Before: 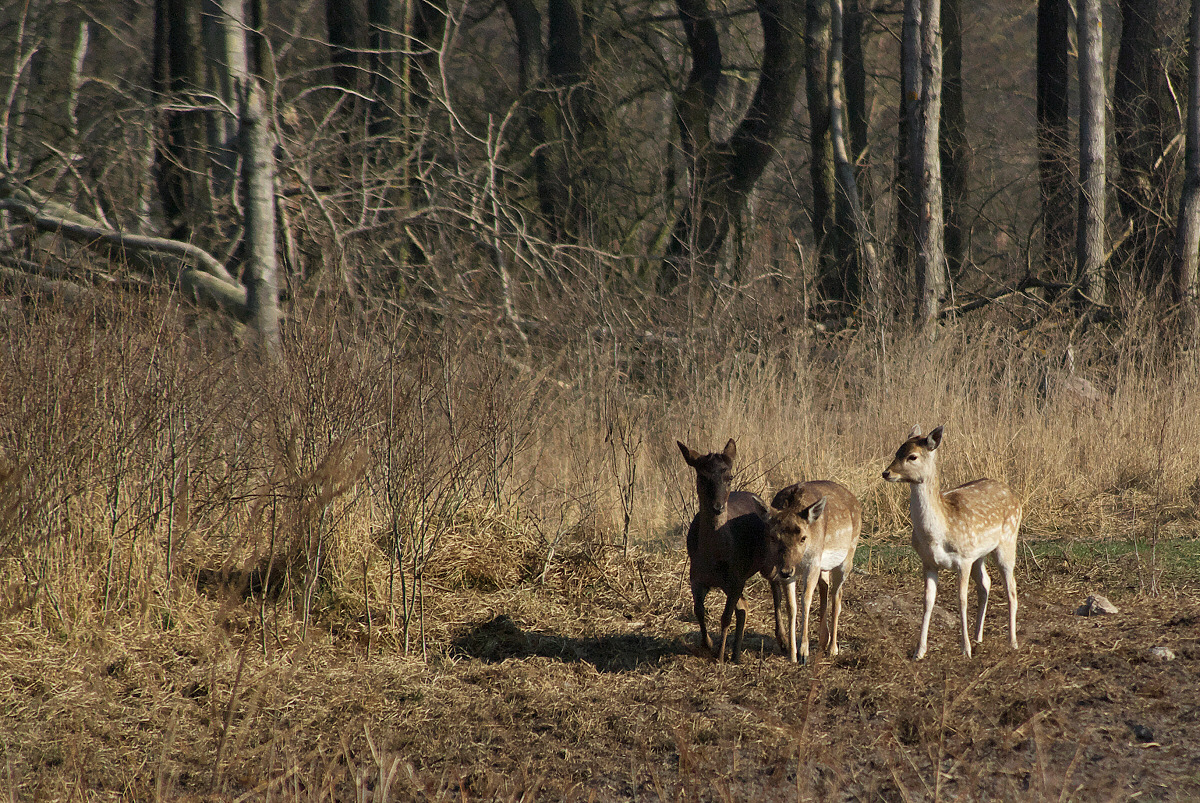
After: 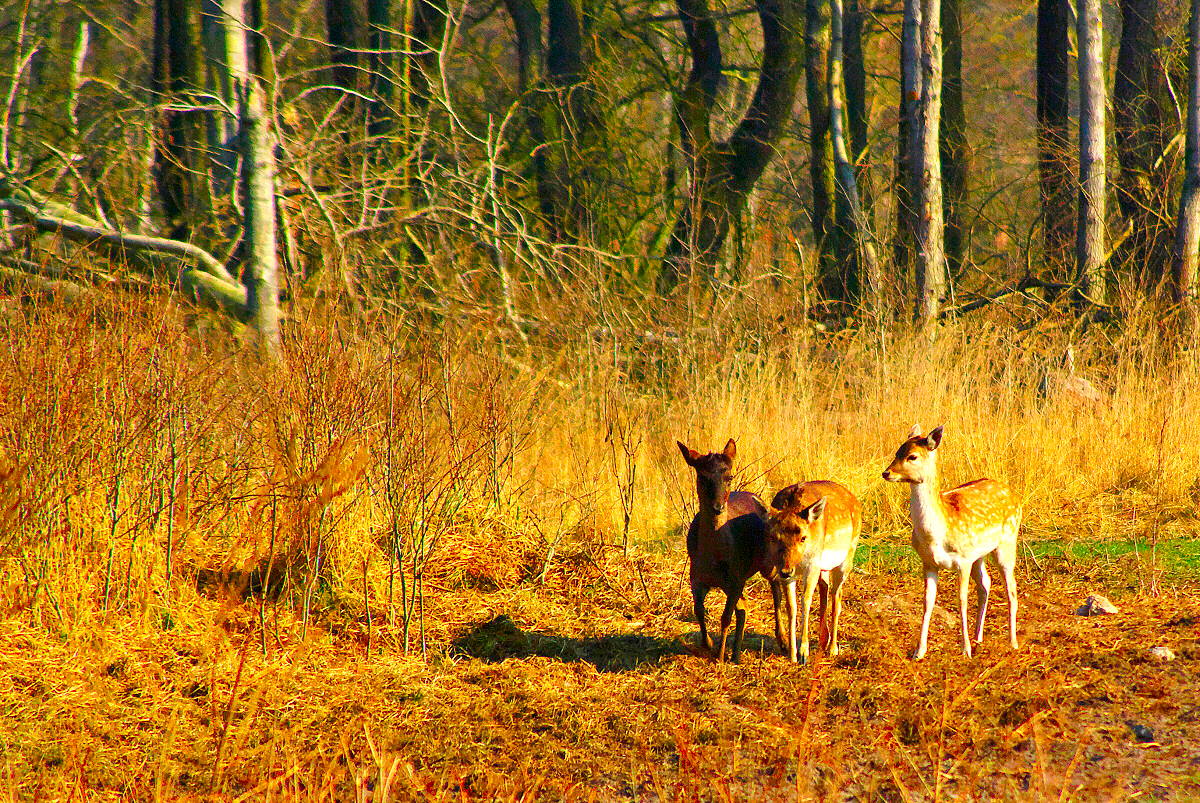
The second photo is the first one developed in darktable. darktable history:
color correction: highlights b* -0.057, saturation 2.95
tone curve: curves: ch0 [(0, 0) (0.068, 0.031) (0.175, 0.132) (0.337, 0.304) (0.498, 0.511) (0.748, 0.762) (0.993, 0.954)]; ch1 [(0, 0) (0.294, 0.184) (0.359, 0.34) (0.362, 0.35) (0.43, 0.41) (0.469, 0.453) (0.495, 0.489) (0.54, 0.563) (0.612, 0.641) (1, 1)]; ch2 [(0, 0) (0.431, 0.419) (0.495, 0.502) (0.524, 0.534) (0.557, 0.56) (0.634, 0.654) (0.728, 0.722) (1, 1)], preserve colors none
exposure: exposure 1.205 EV, compensate highlight preservation false
